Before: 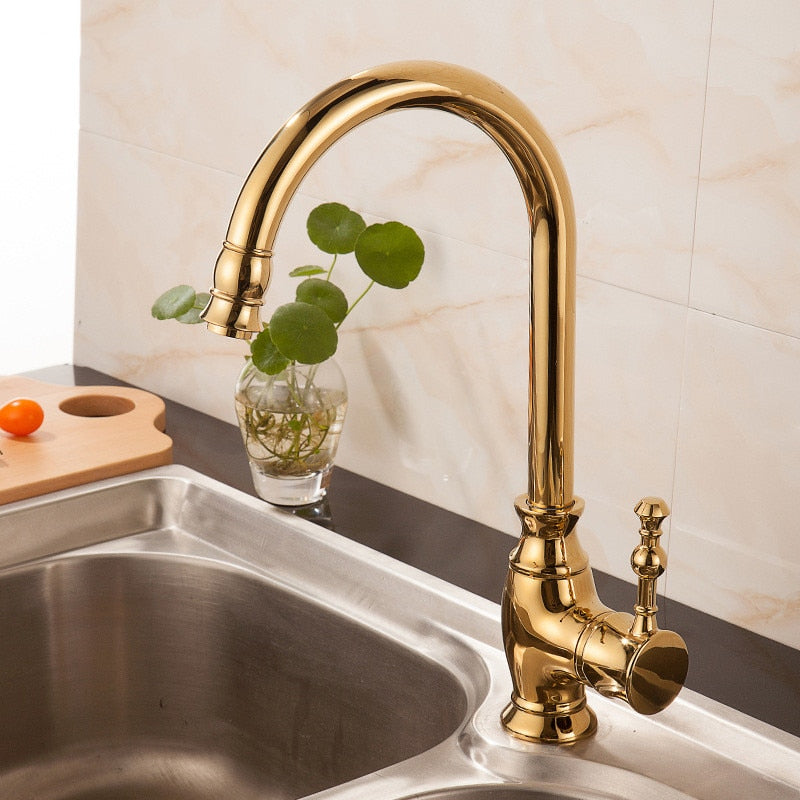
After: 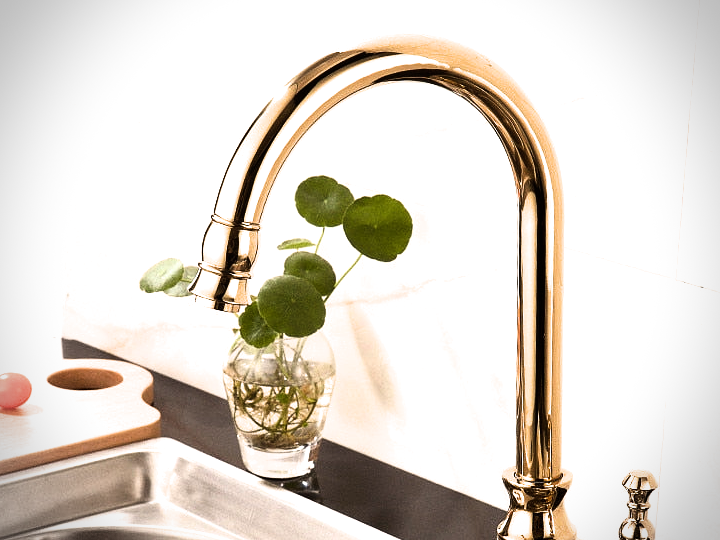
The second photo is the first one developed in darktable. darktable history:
tone equalizer: -8 EV -0.75 EV, -7 EV -0.7 EV, -6 EV -0.6 EV, -5 EV -0.4 EV, -3 EV 0.4 EV, -2 EV 0.6 EV, -1 EV 0.7 EV, +0 EV 0.75 EV, edges refinement/feathering 500, mask exposure compensation -1.57 EV, preserve details no
crop: left 1.509%, top 3.452%, right 7.696%, bottom 28.452%
filmic rgb: black relative exposure -9.08 EV, white relative exposure 2.3 EV, hardness 7.49
vignetting: dithering 8-bit output, unbound false
